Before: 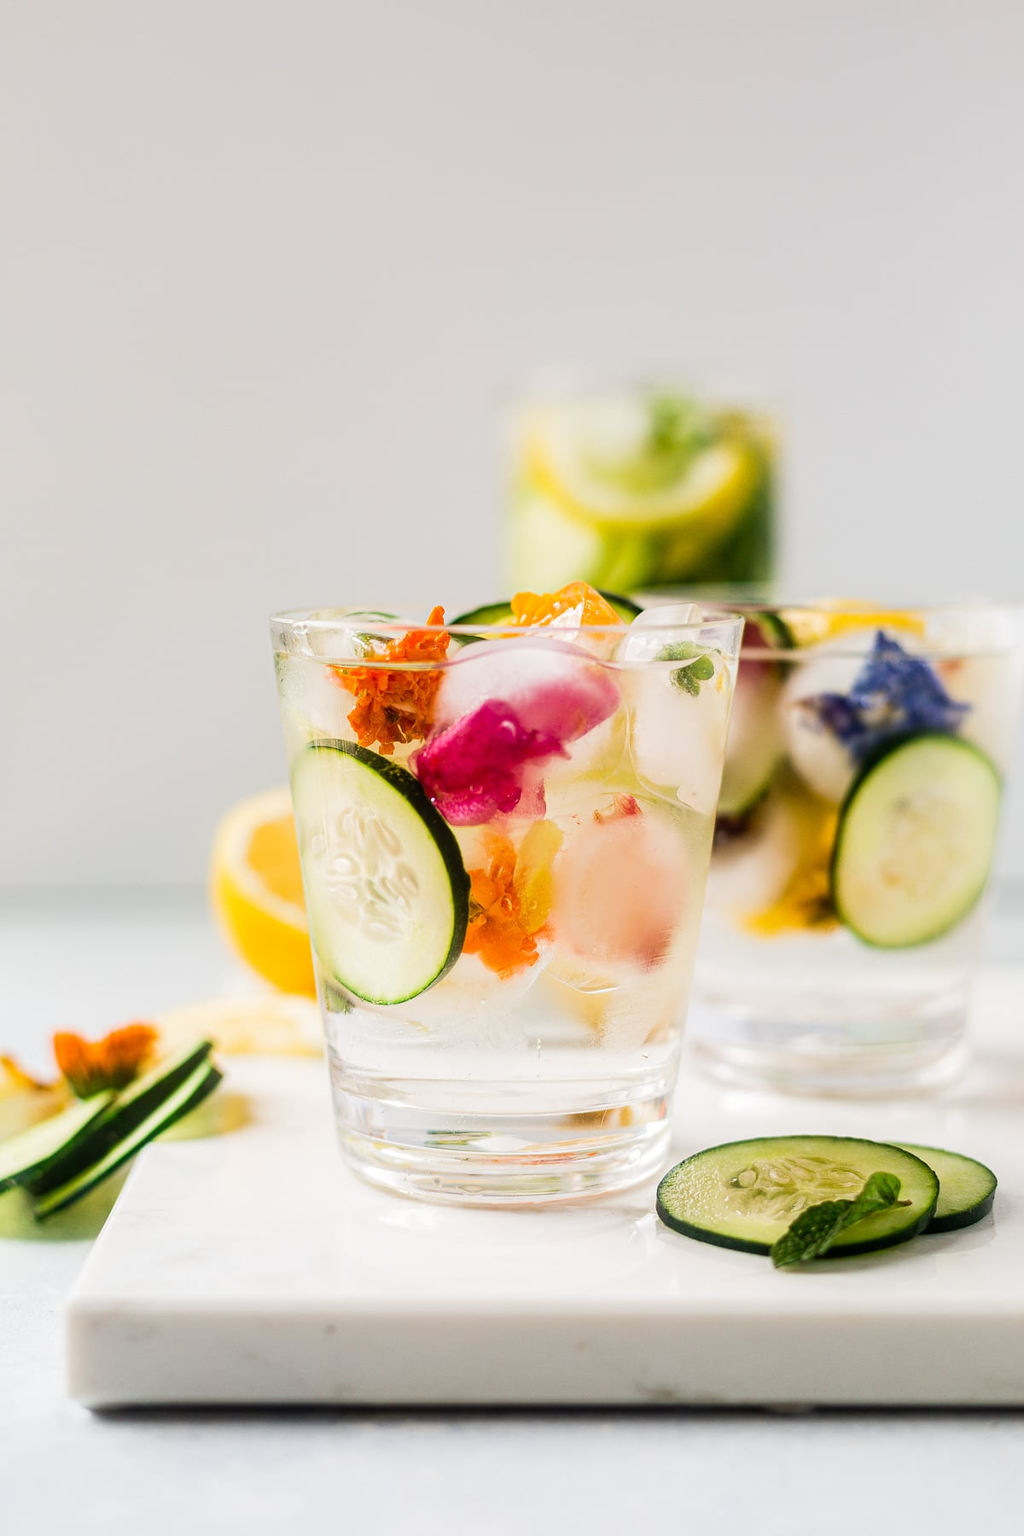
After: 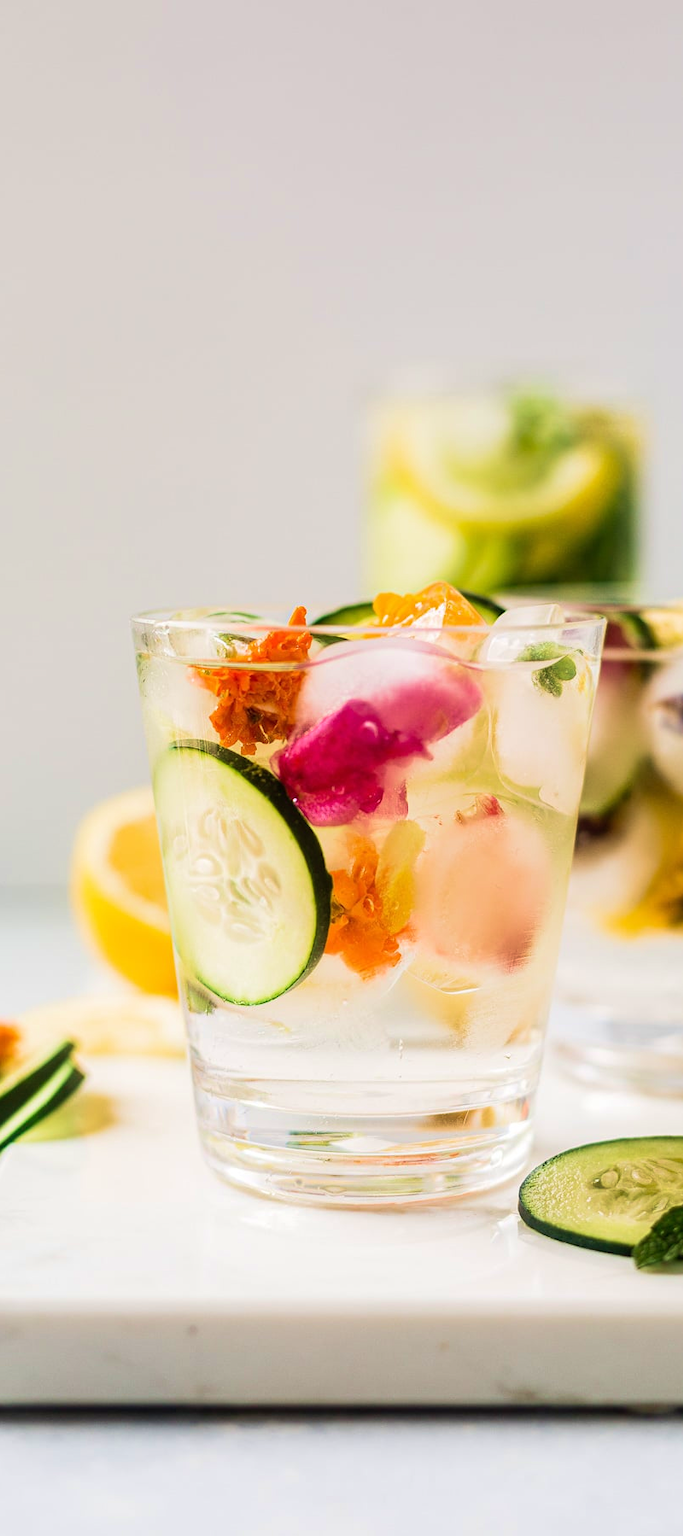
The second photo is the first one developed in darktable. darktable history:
crop and rotate: left 13.537%, right 19.796%
velvia: strength 45%
